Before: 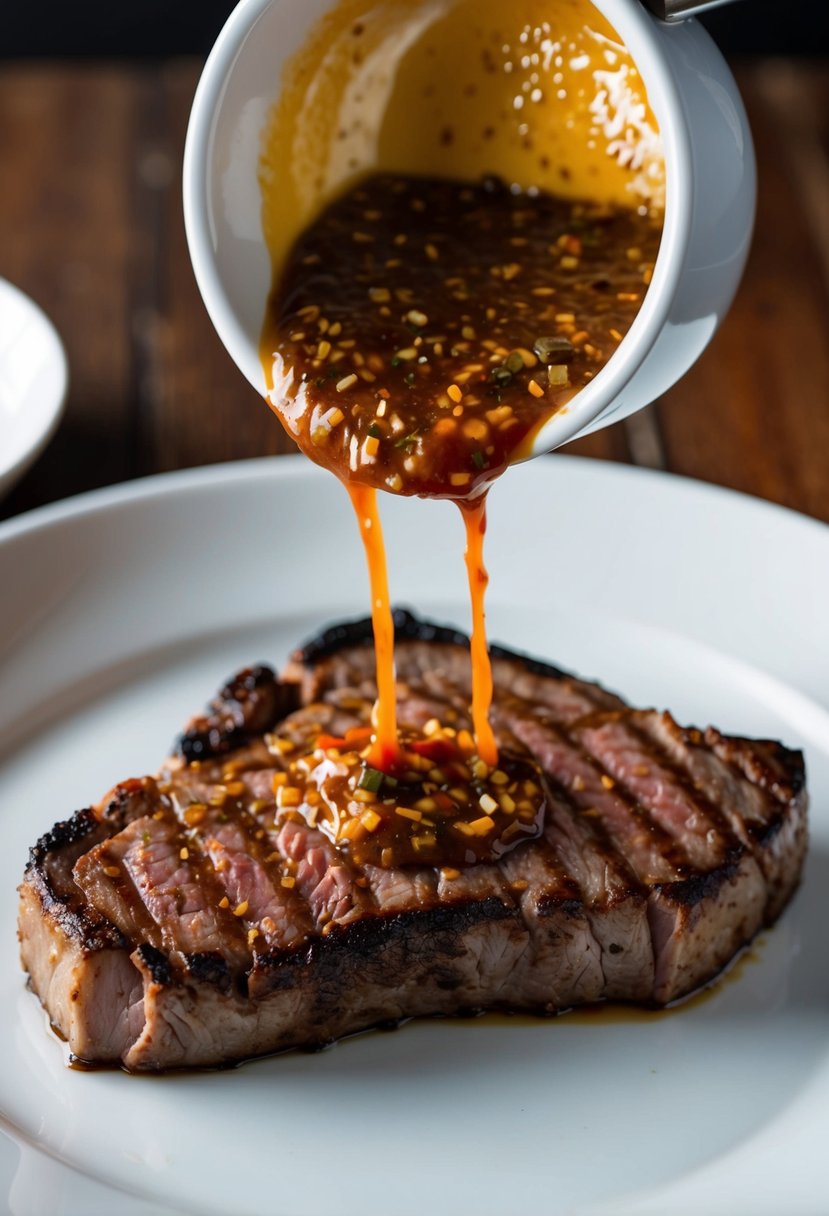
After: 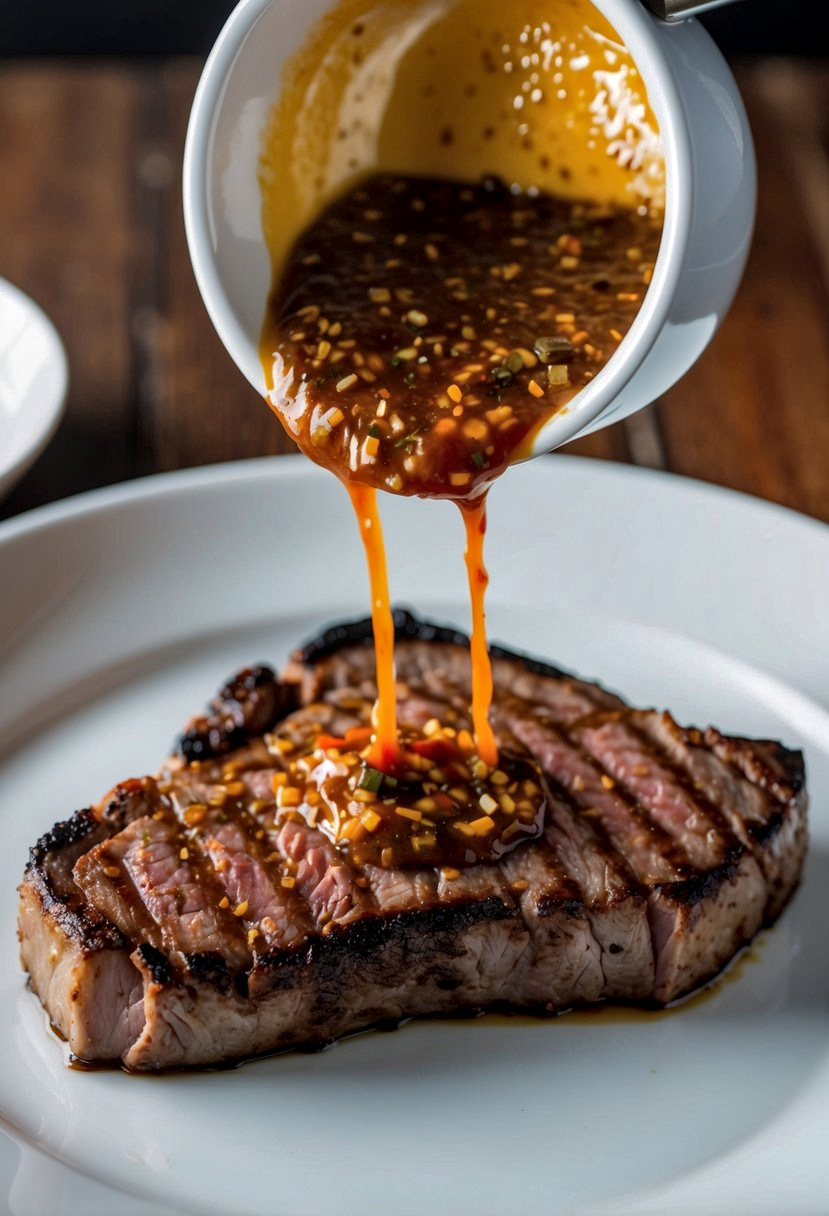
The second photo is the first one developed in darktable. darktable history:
shadows and highlights: shadows 29.83
local contrast: detail 130%
